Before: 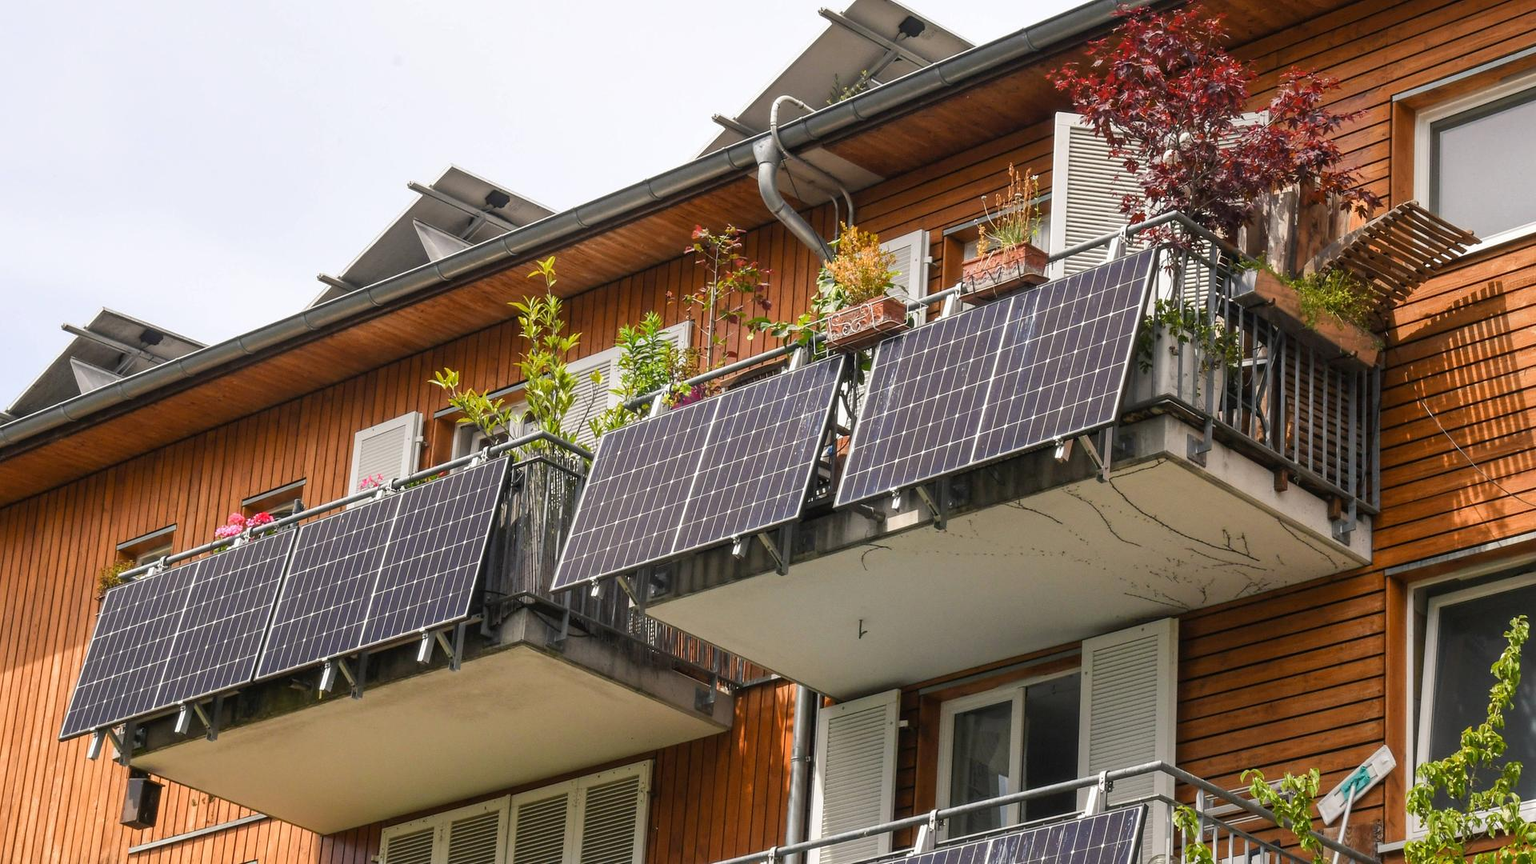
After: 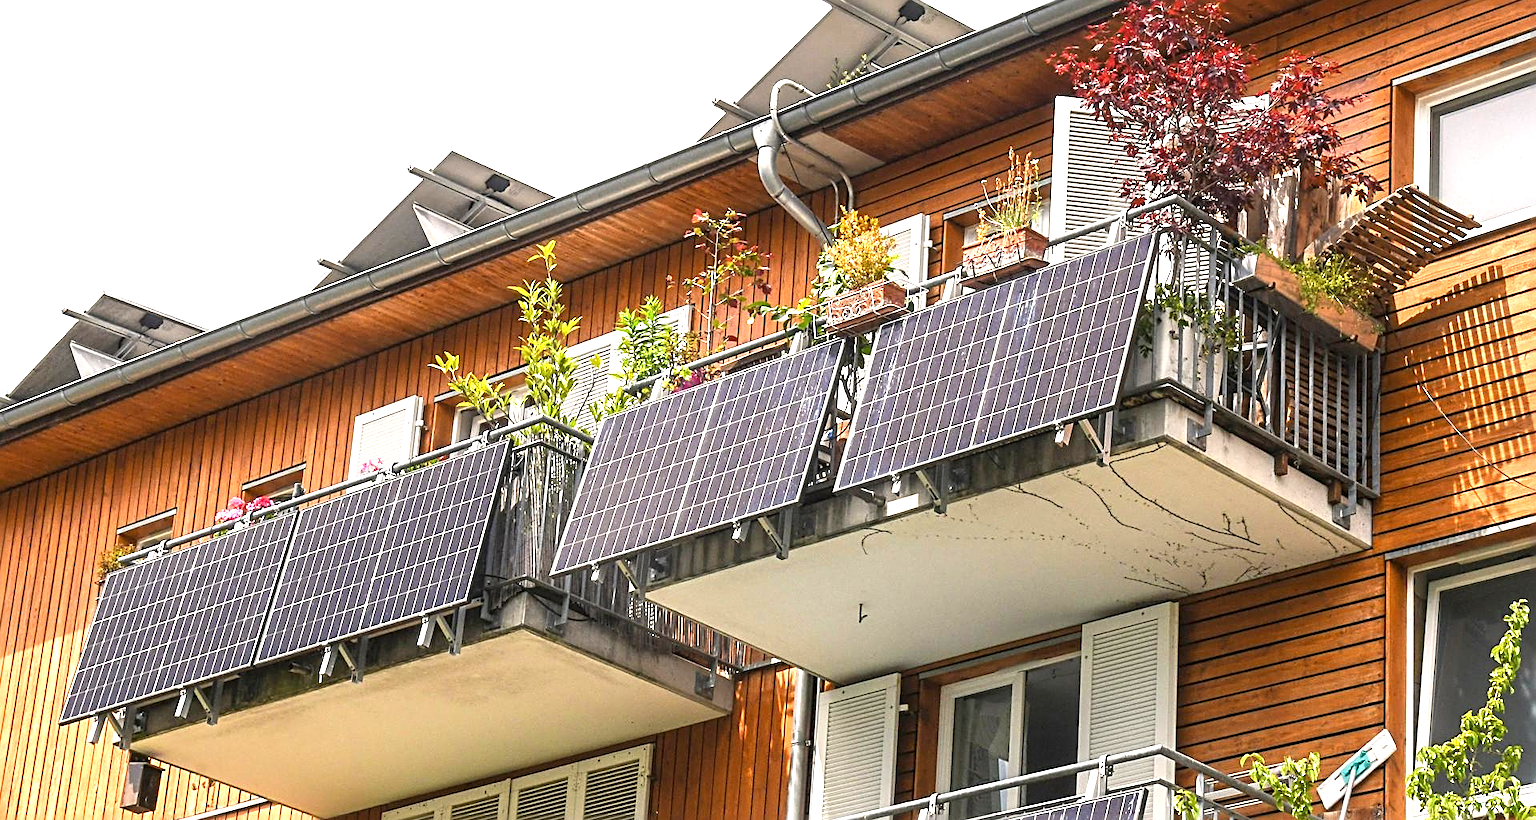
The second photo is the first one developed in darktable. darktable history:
crop and rotate: top 1.976%, bottom 3.021%
sharpen: radius 2.607, amount 0.686
exposure: black level correction 0, exposure 1.097 EV, compensate highlight preservation false
